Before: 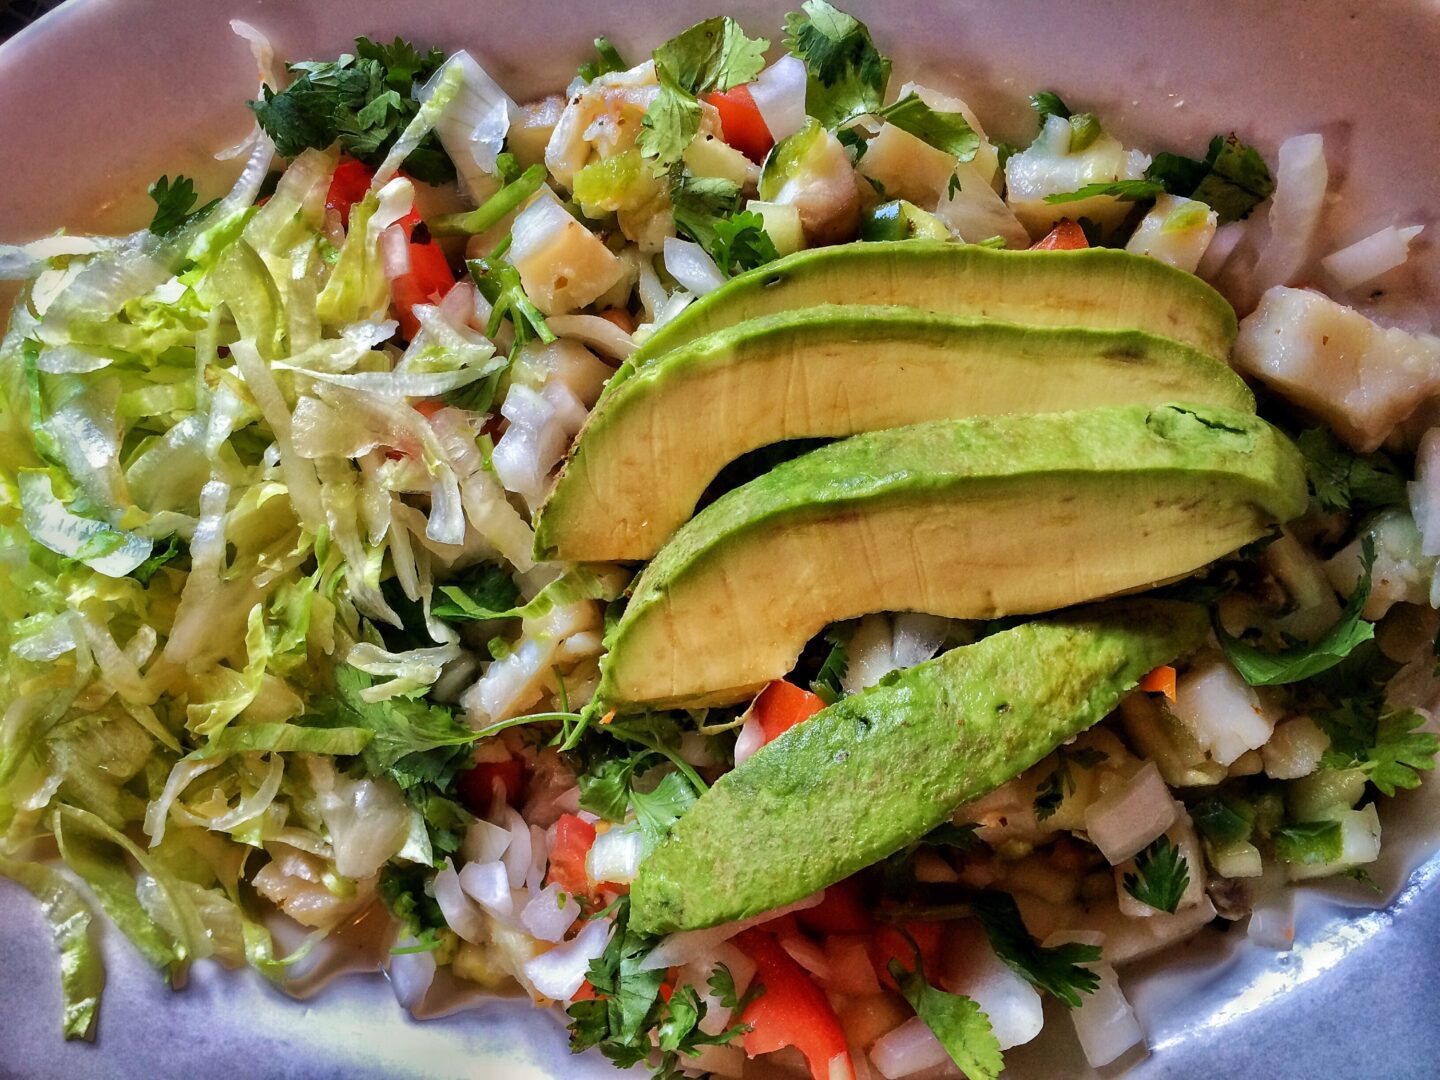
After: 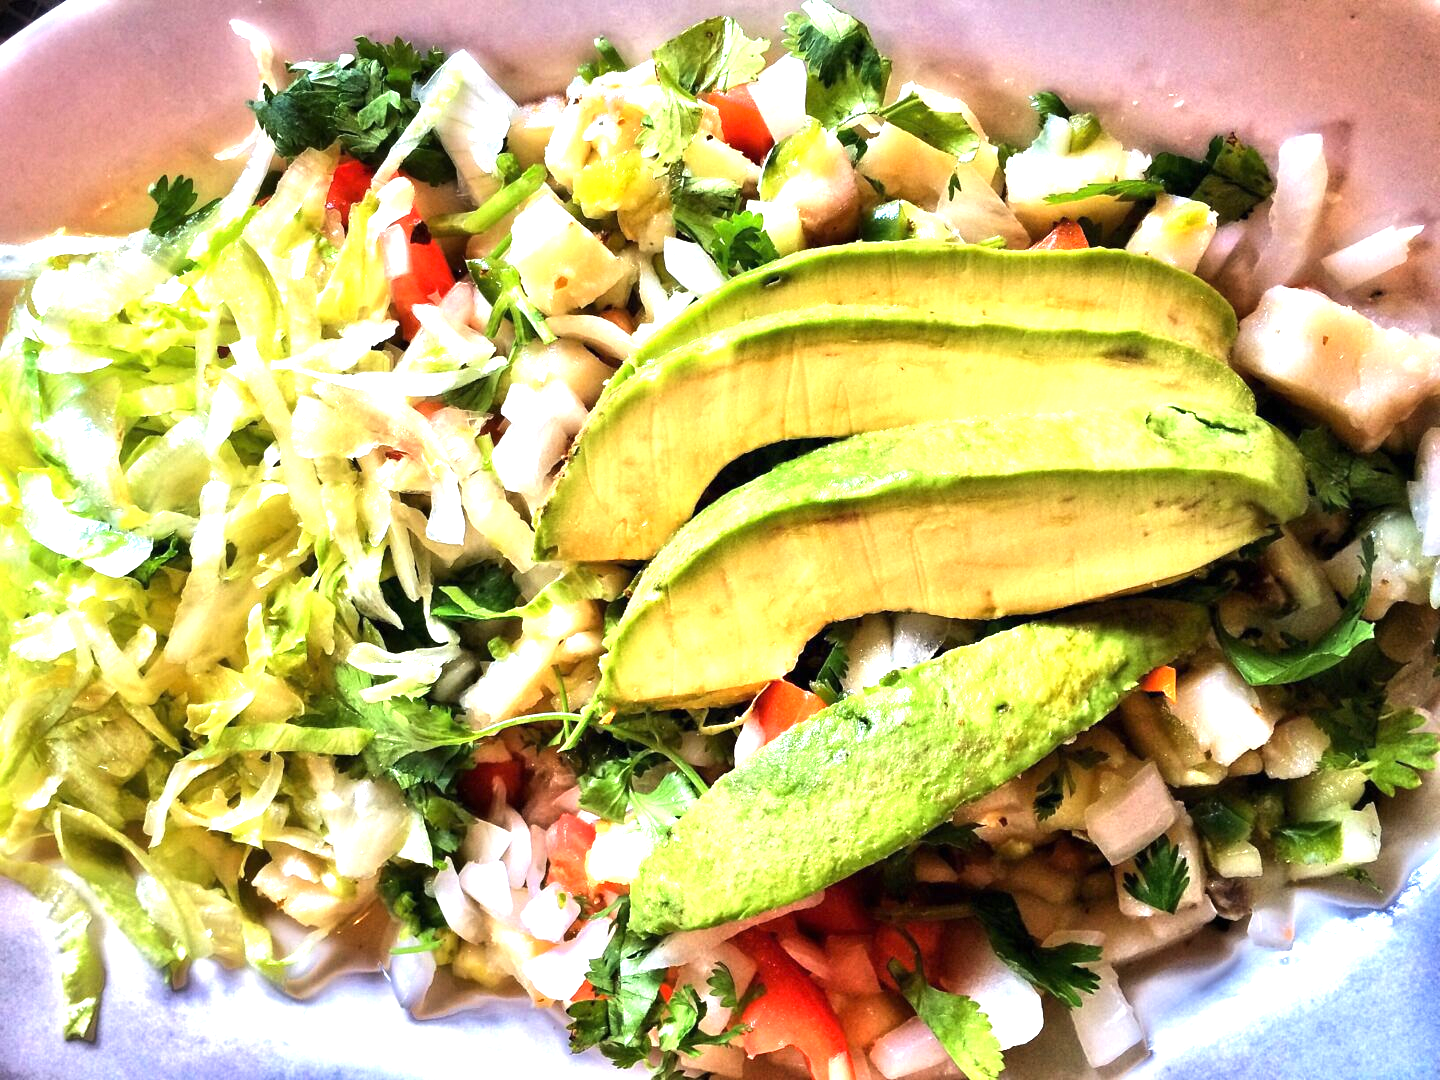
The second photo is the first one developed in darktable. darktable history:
exposure: black level correction 0, exposure 1.2 EV, compensate exposure bias true, compensate highlight preservation false
tone equalizer: -8 EV -0.417 EV, -7 EV -0.389 EV, -6 EV -0.333 EV, -5 EV -0.222 EV, -3 EV 0.222 EV, -2 EV 0.333 EV, -1 EV 0.389 EV, +0 EV 0.417 EV, edges refinement/feathering 500, mask exposure compensation -1.57 EV, preserve details no
